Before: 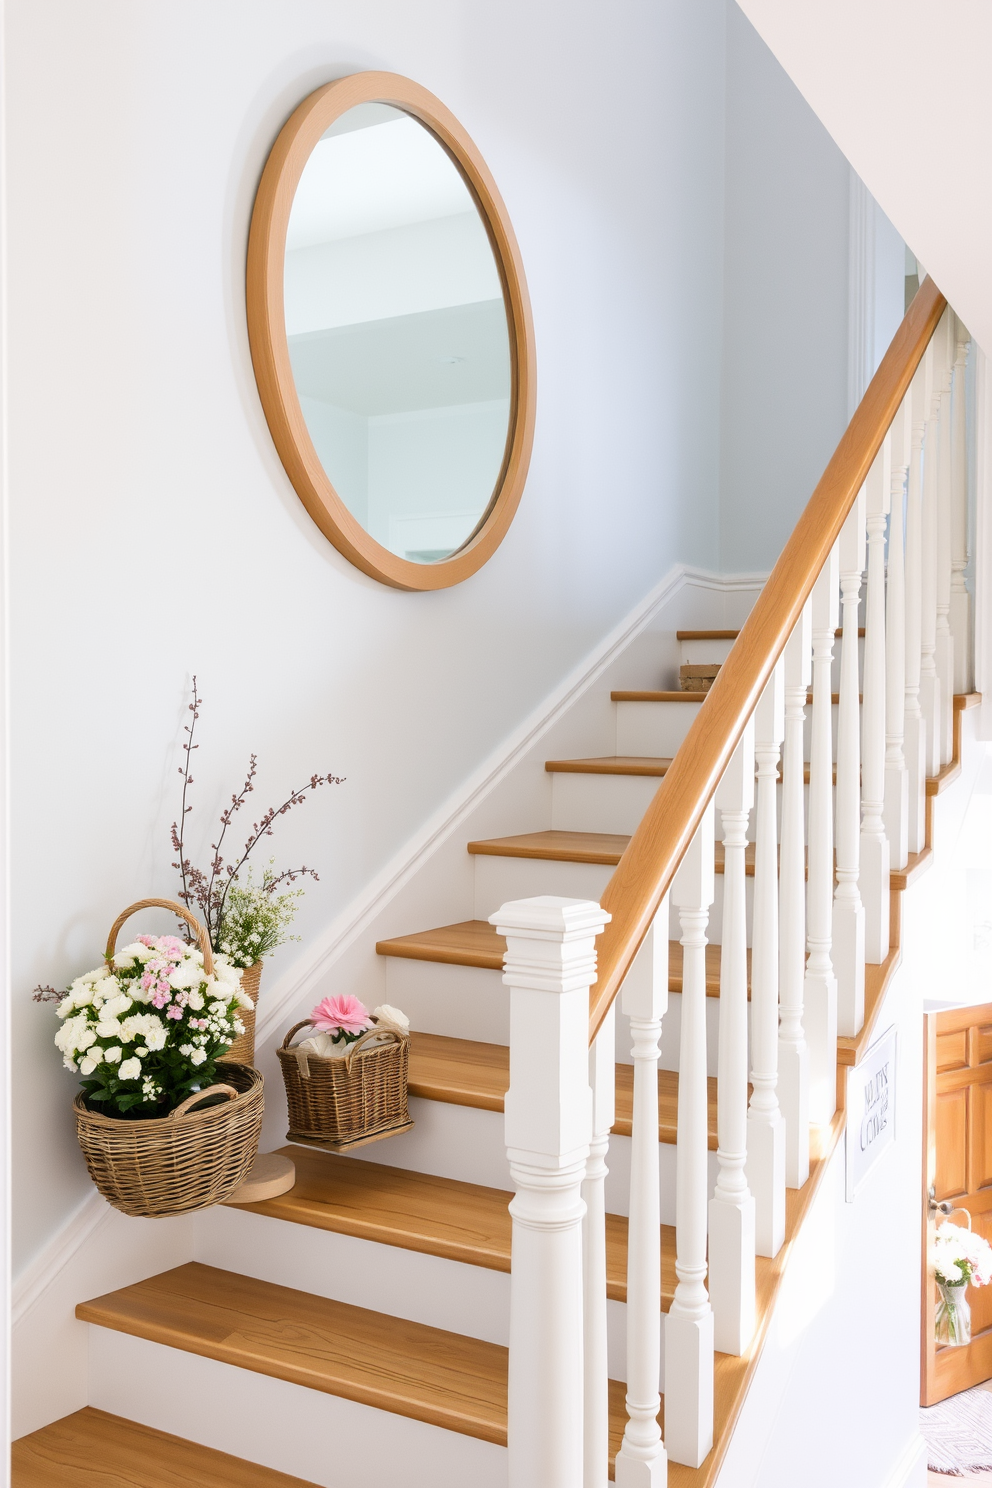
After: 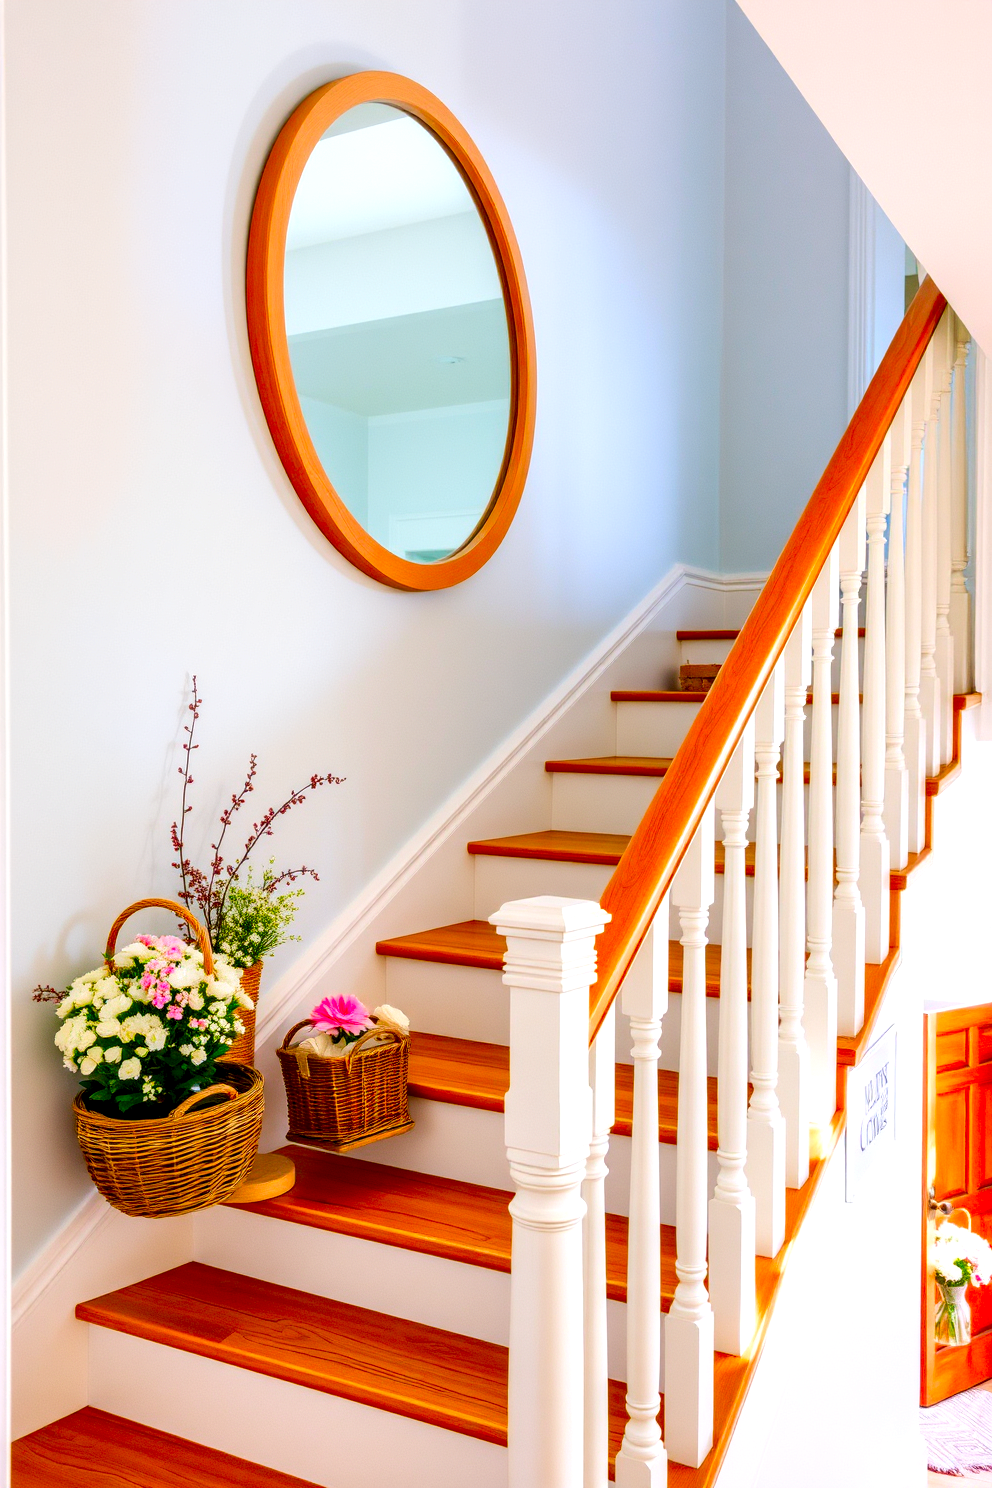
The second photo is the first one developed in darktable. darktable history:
color correction: saturation 3
local contrast: highlights 60%, shadows 60%, detail 160%
